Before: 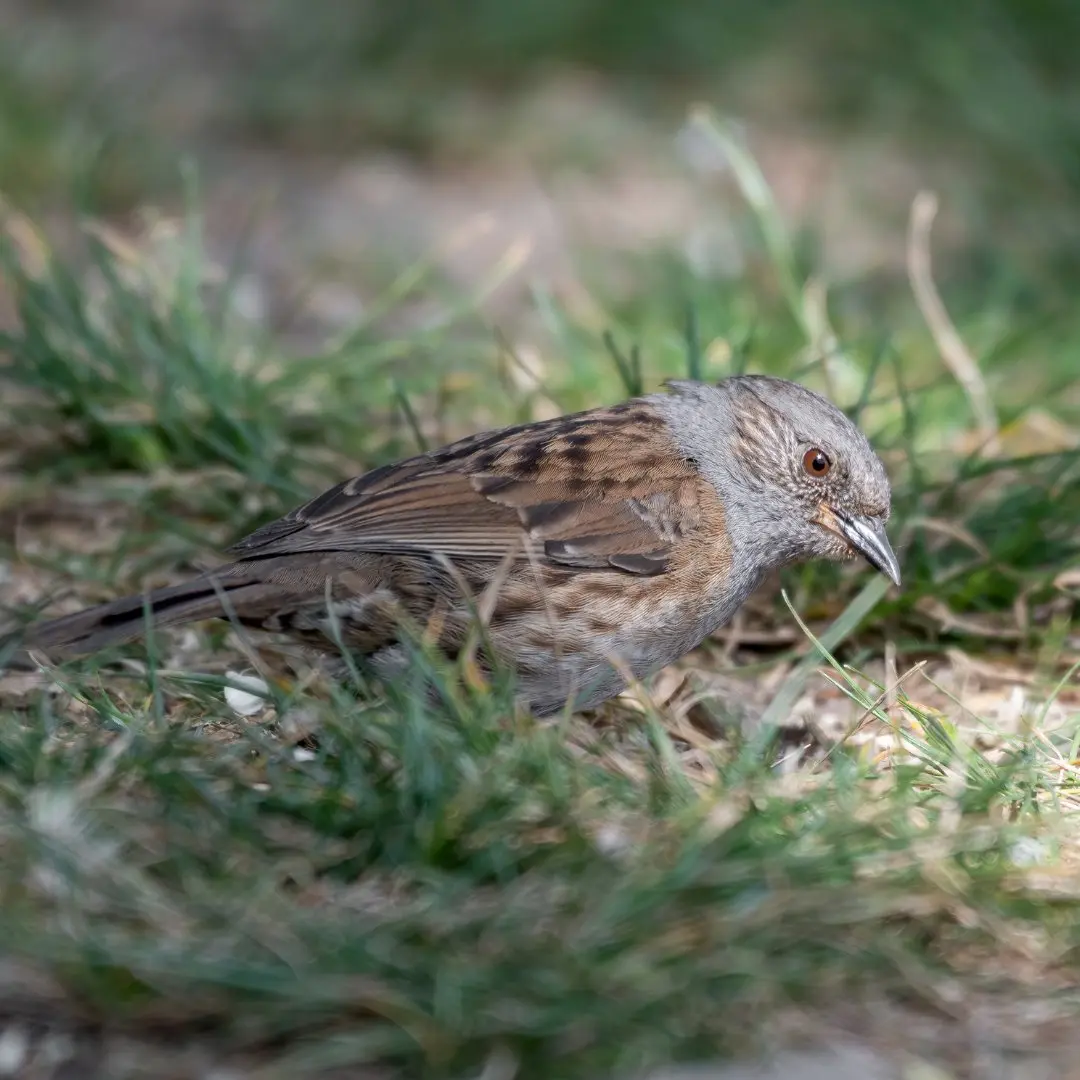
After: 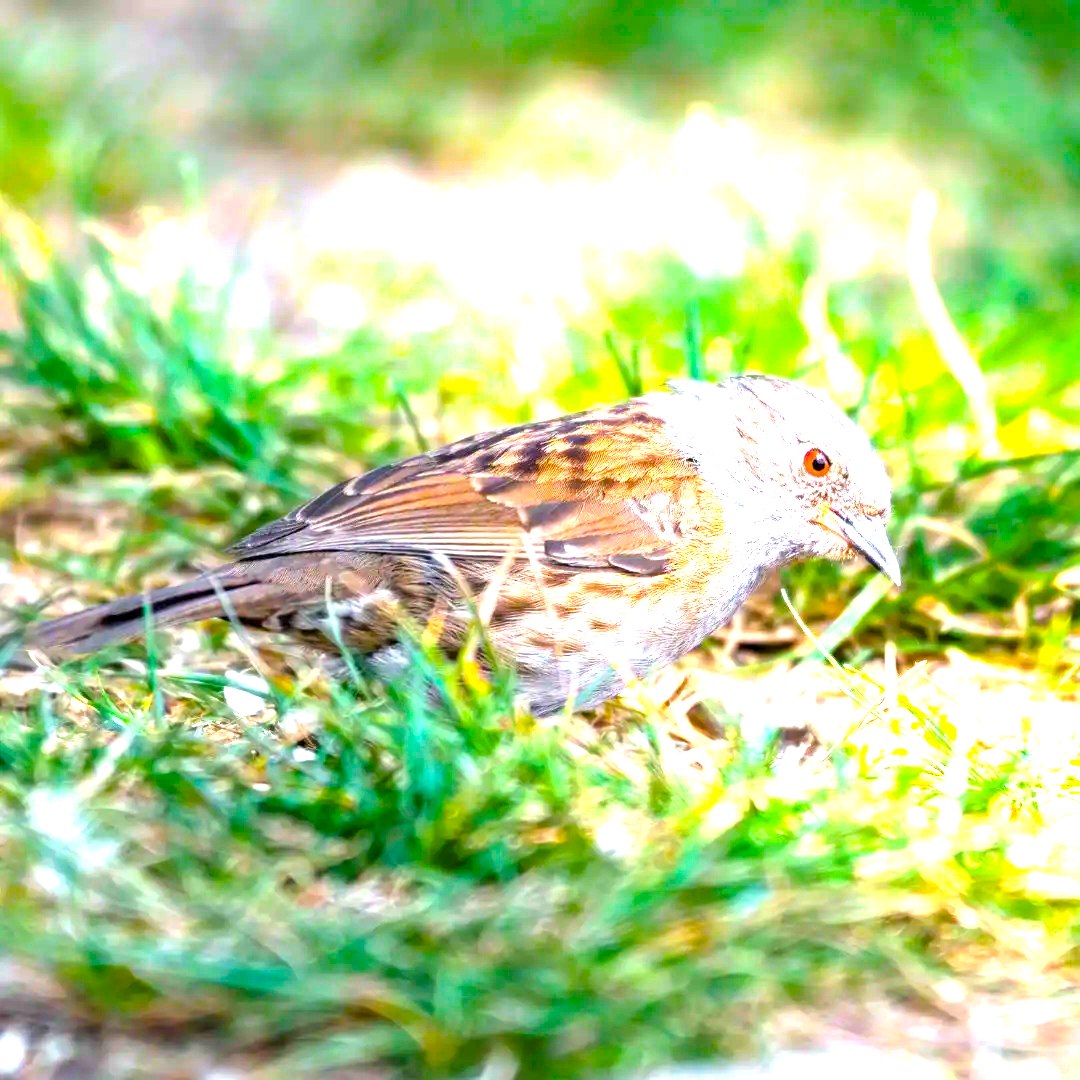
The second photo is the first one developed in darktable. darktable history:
color balance rgb: linear chroma grading › global chroma 14.485%, perceptual saturation grading › global saturation 64.384%, perceptual saturation grading › highlights 50.082%, perceptual saturation grading › shadows 29.665%, perceptual brilliance grading › highlights 8.733%, perceptual brilliance grading › mid-tones 3.976%, perceptual brilliance grading › shadows 1.88%, global vibrance 9.605%
exposure: exposure 2.001 EV, compensate highlight preservation false
